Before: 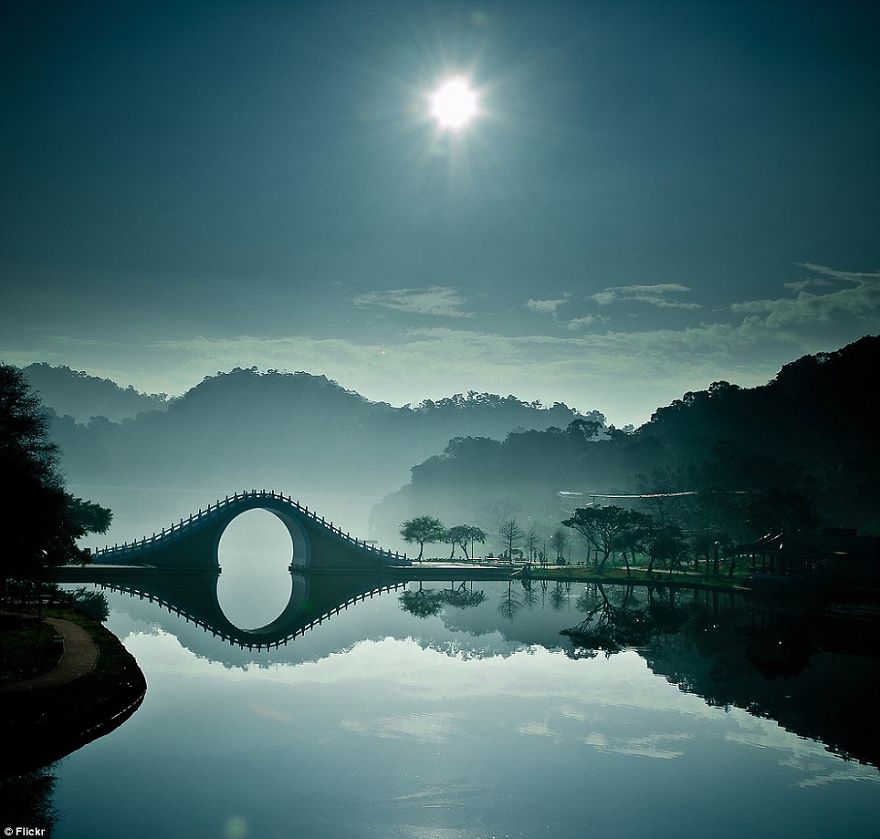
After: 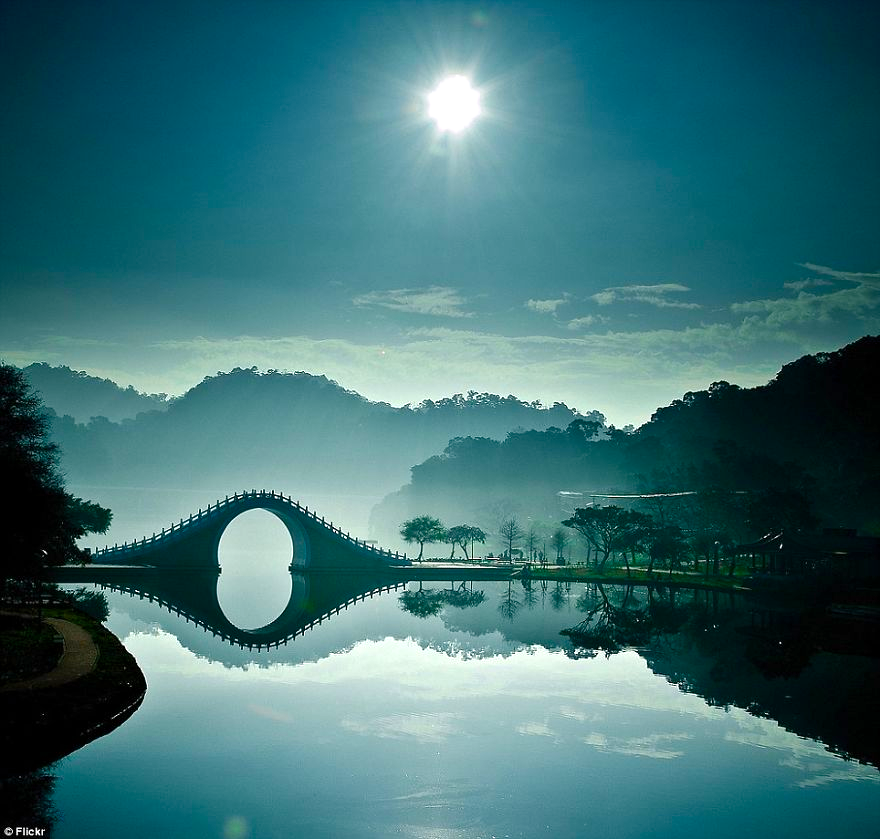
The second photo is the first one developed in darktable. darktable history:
color balance rgb: perceptual saturation grading › global saturation 34.883%, perceptual saturation grading › highlights -29.865%, perceptual saturation grading › shadows 34.536%, perceptual brilliance grading › global brilliance 10.188%
